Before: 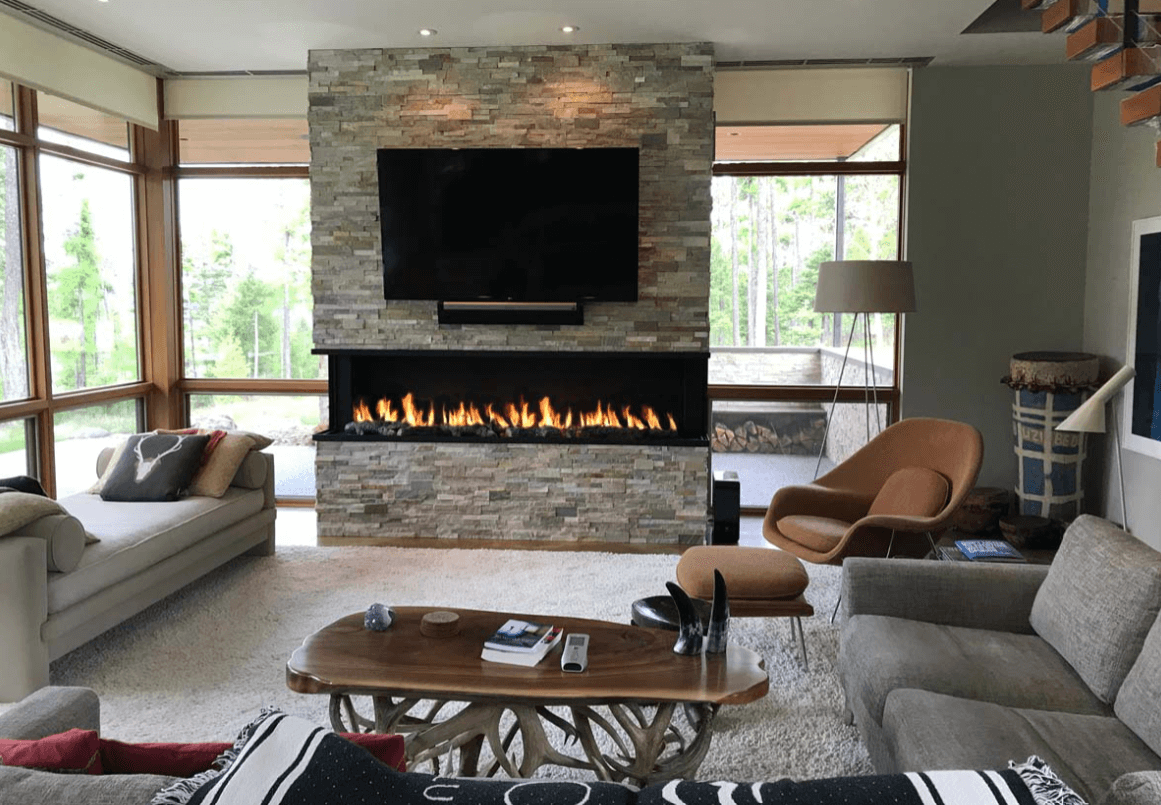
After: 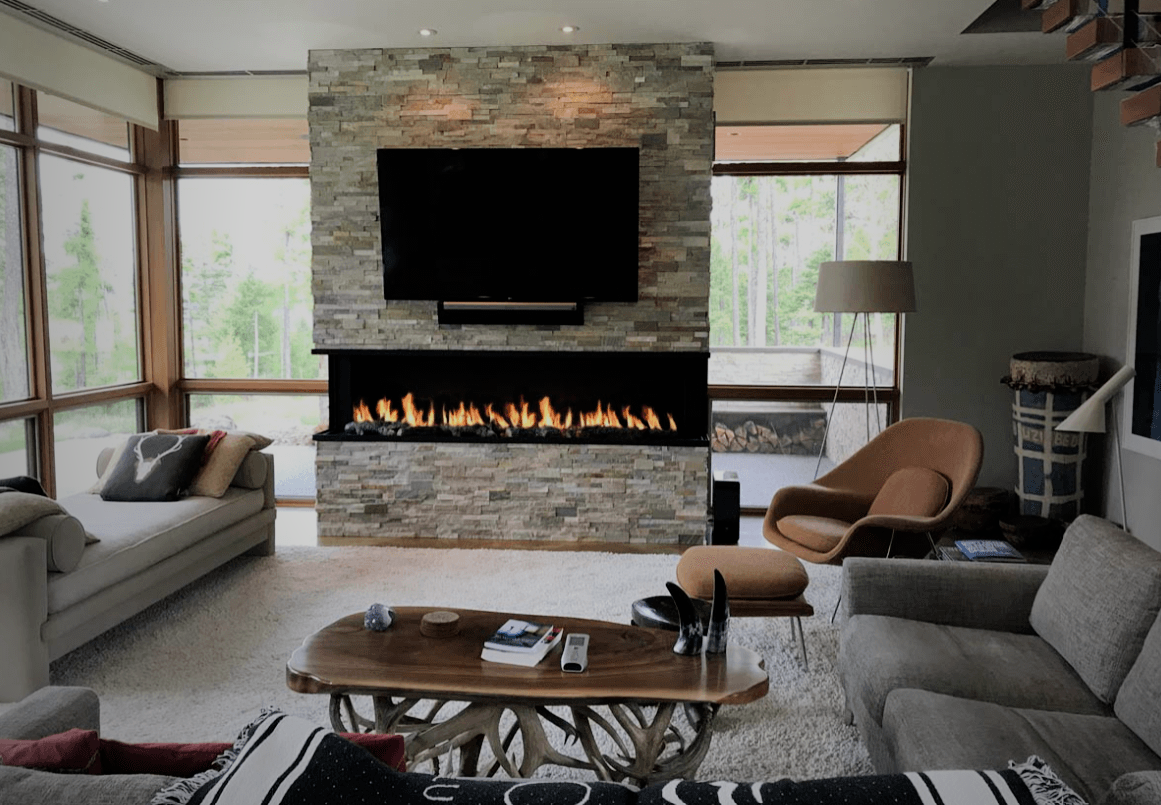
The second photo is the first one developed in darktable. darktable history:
filmic rgb: black relative exposure -7.32 EV, white relative exposure 5.09 EV, hardness 3.2
vignetting: fall-off start 72.14%, fall-off radius 108.07%, brightness -0.713, saturation -0.488, center (-0.054, -0.359), width/height ratio 0.729
